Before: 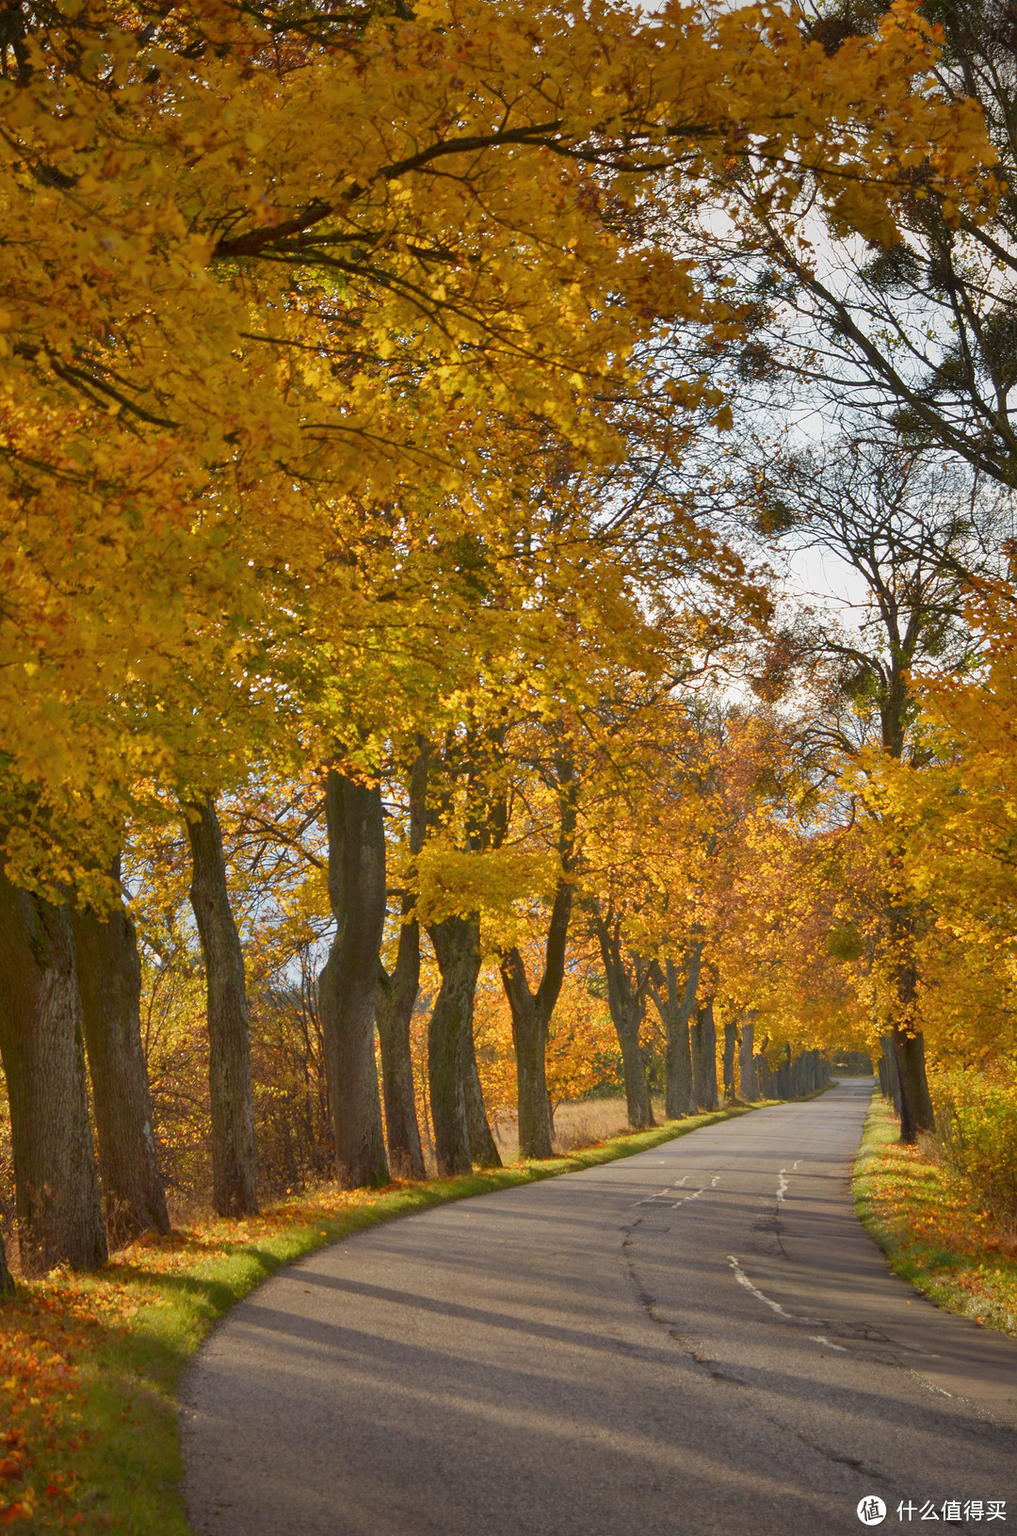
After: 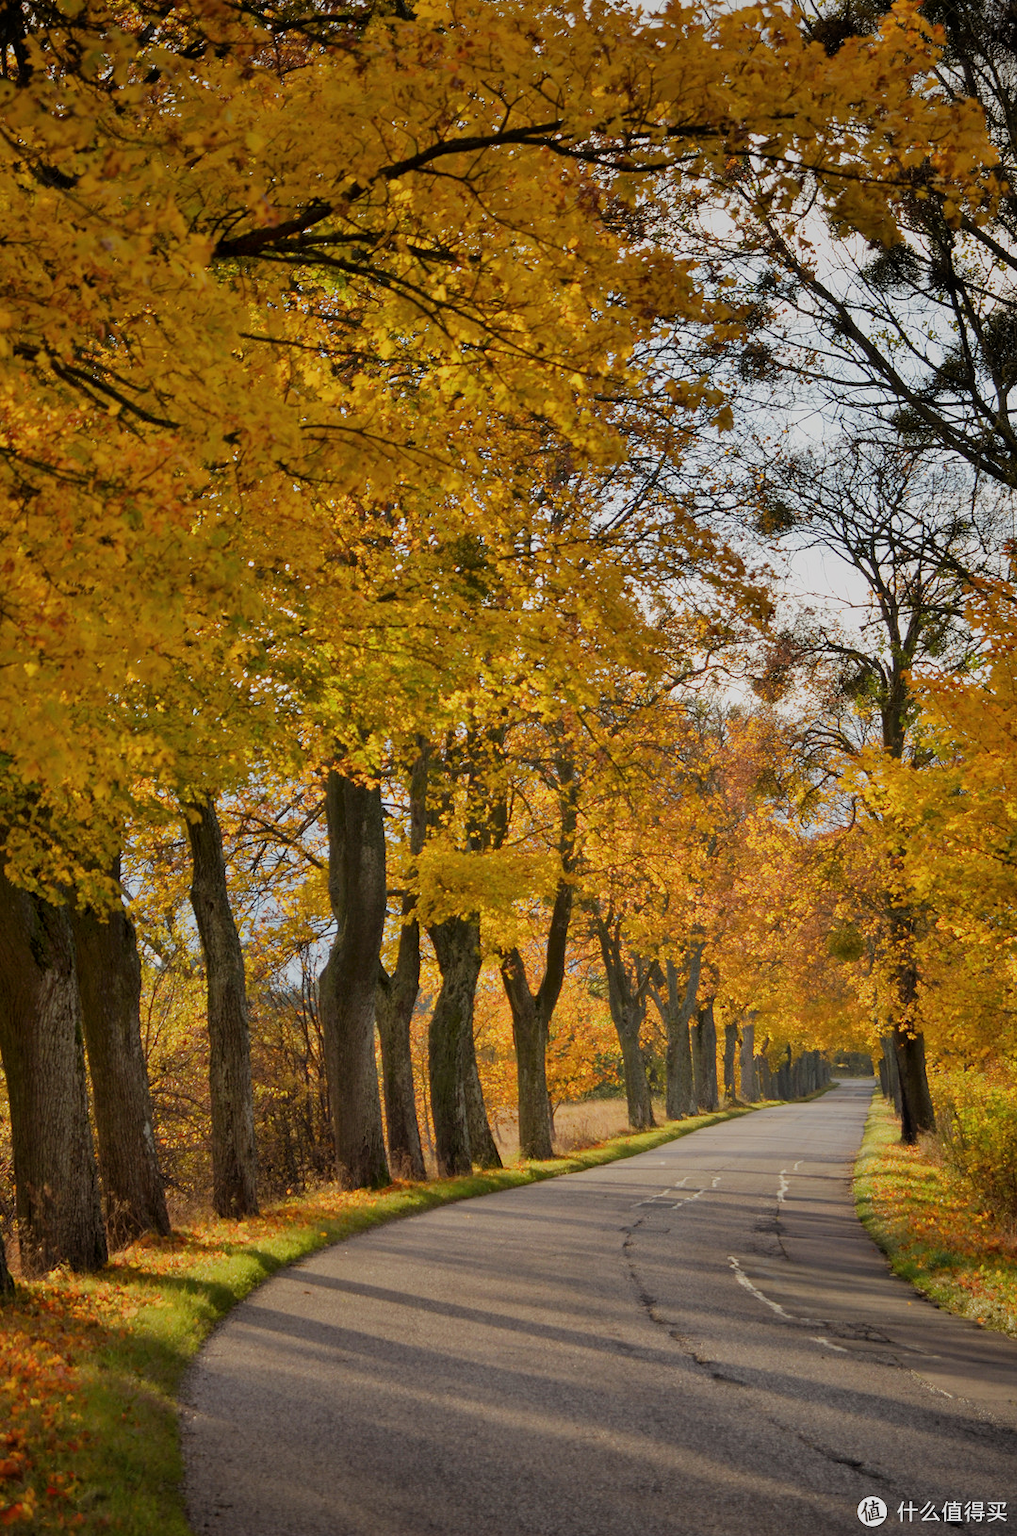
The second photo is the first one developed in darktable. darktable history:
filmic rgb: black relative exposure -5.15 EV, white relative exposure 3.99 EV, hardness 2.88, contrast 1.099
crop: bottom 0.052%
